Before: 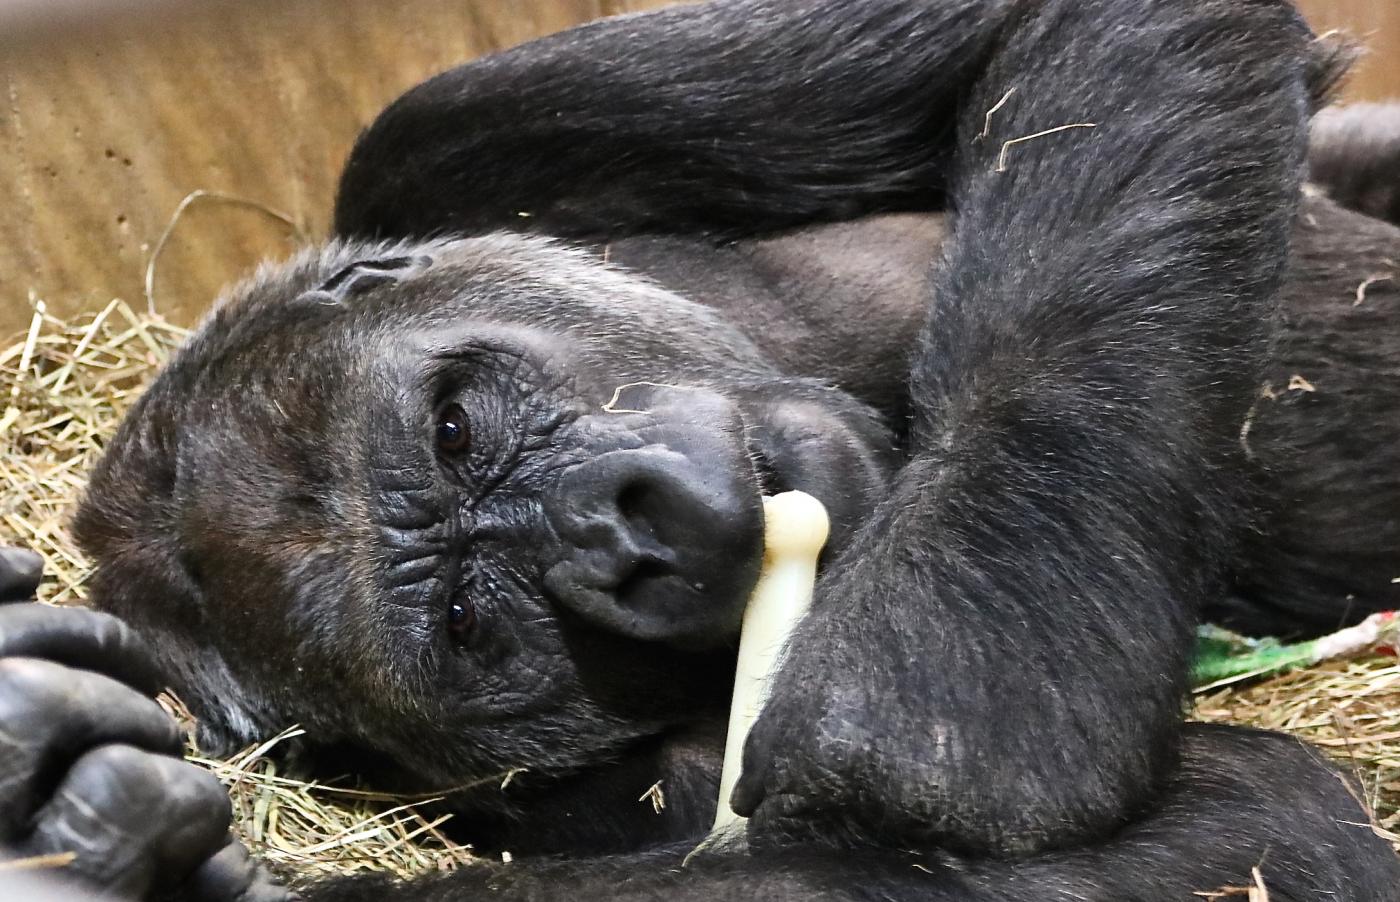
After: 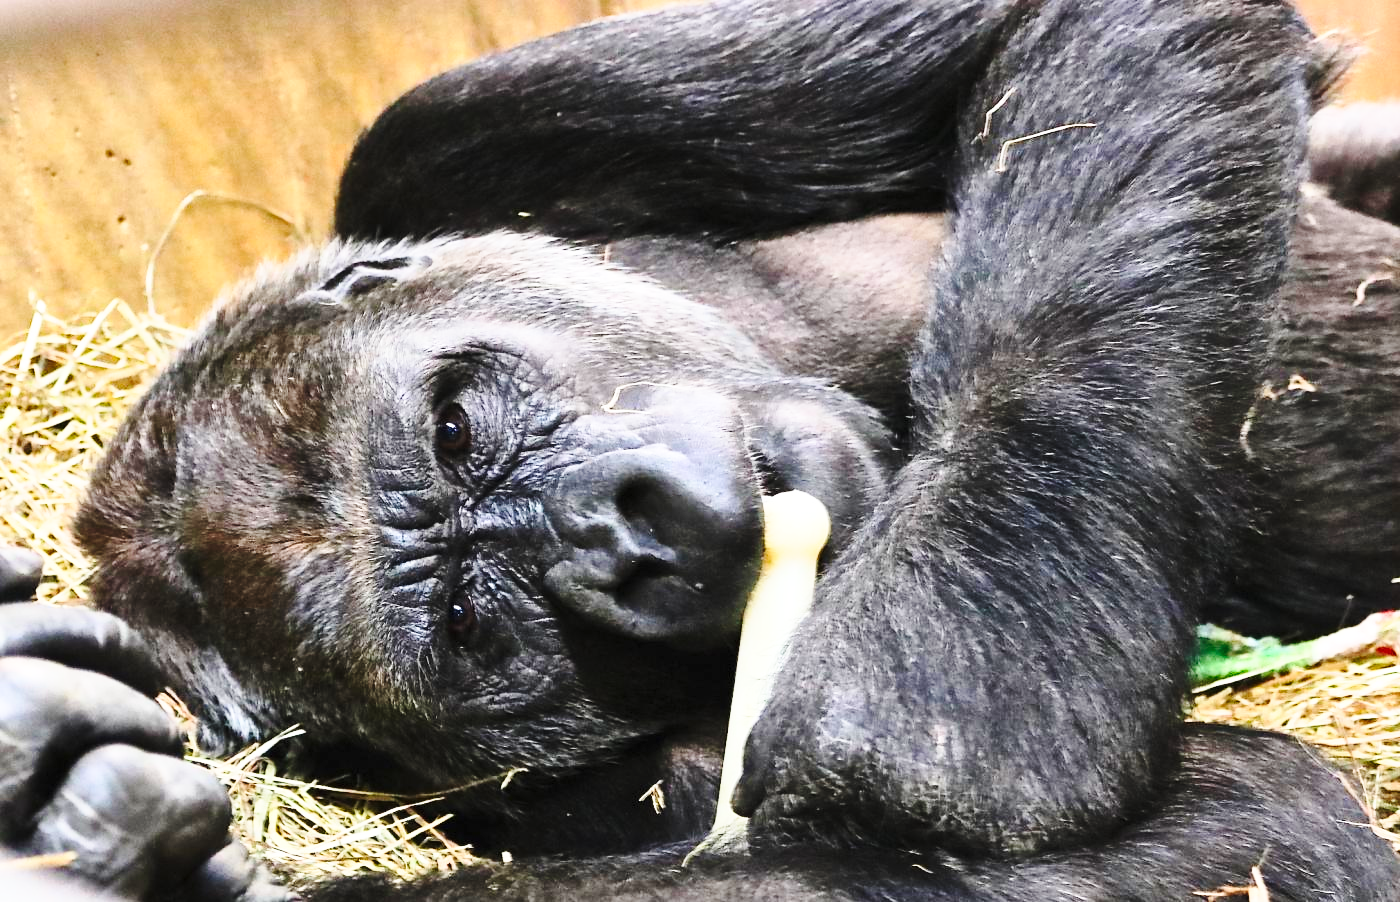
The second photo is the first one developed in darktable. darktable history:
base curve: curves: ch0 [(0, 0) (0.028, 0.03) (0.121, 0.232) (0.46, 0.748) (0.859, 0.968) (1, 1)], preserve colors none
contrast brightness saturation: contrast 0.2, brightness 0.16, saturation 0.22
